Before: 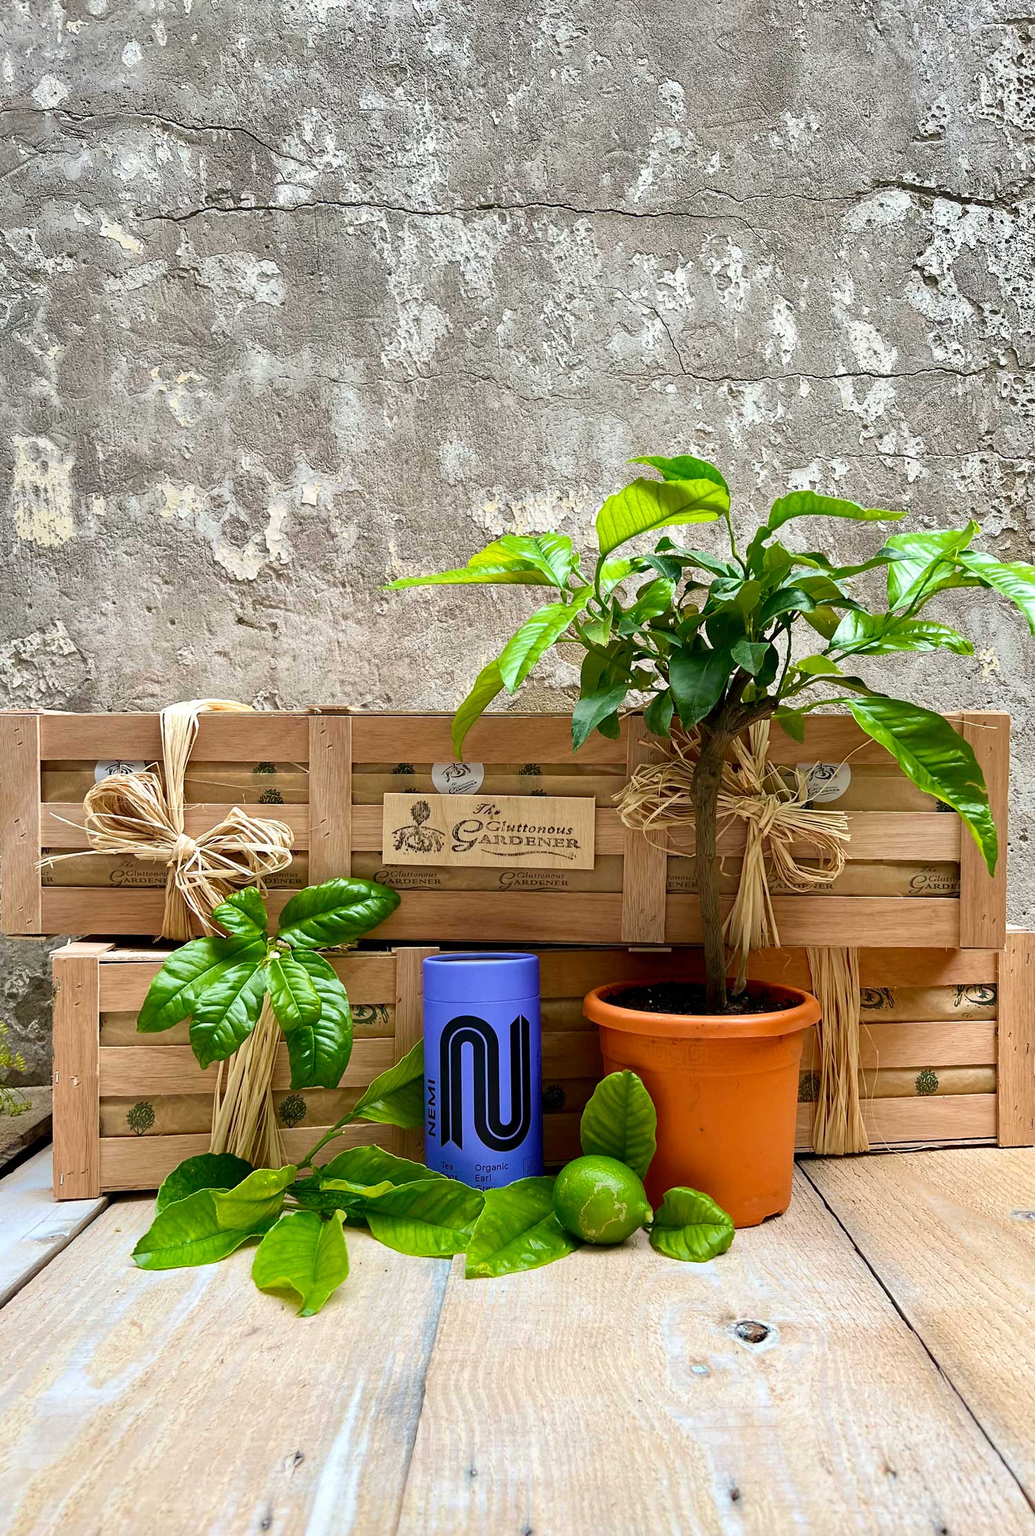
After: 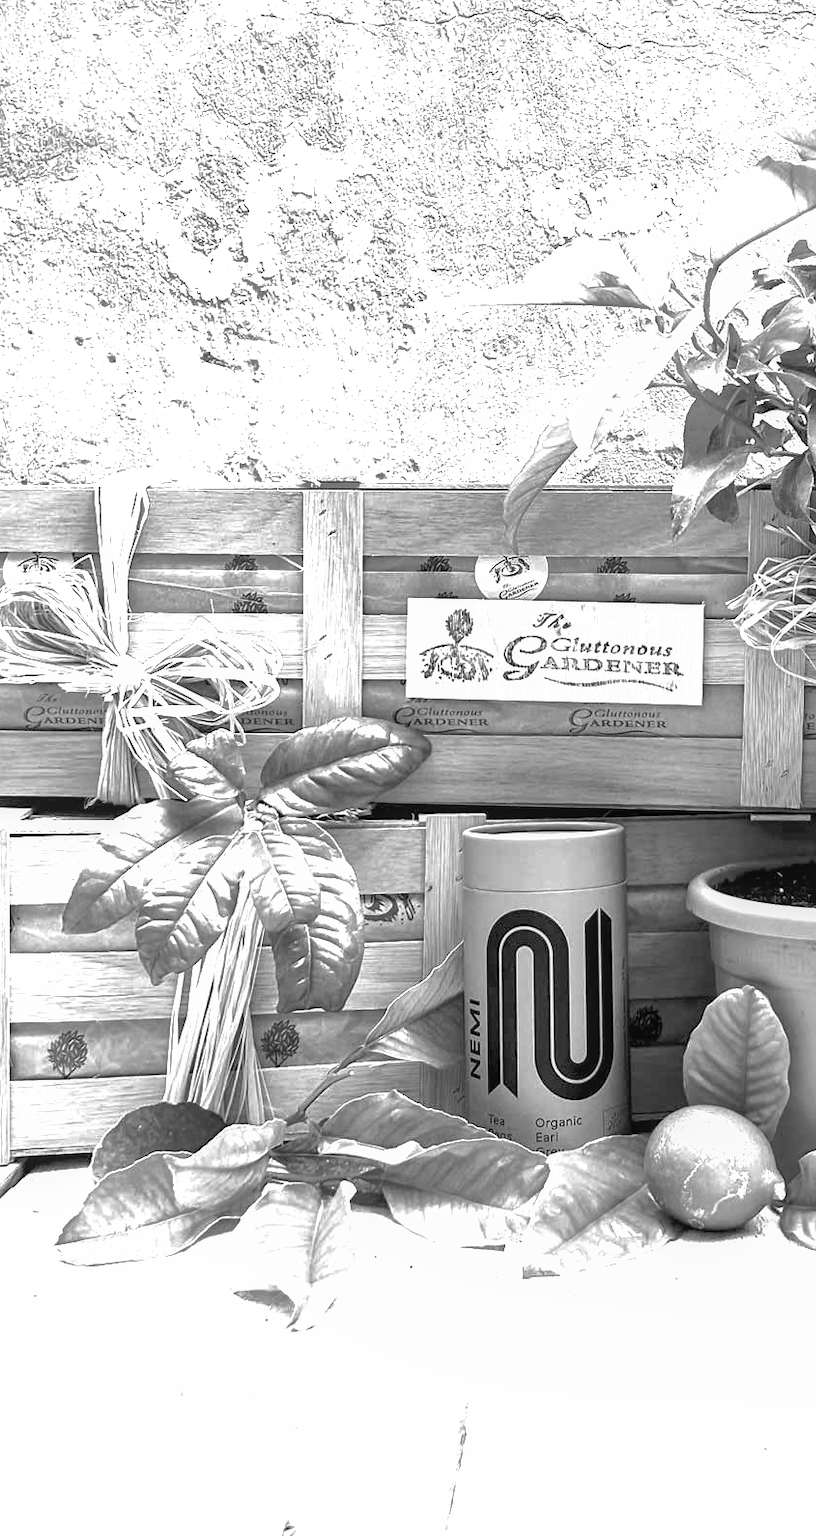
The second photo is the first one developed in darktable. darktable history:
contrast brightness saturation: saturation -1
crop: left 8.966%, top 23.852%, right 34.699%, bottom 4.703%
shadows and highlights: on, module defaults
tone equalizer: on, module defaults
local contrast: detail 110%
color balance: output saturation 120%
exposure: black level correction 0.001, exposure 1.719 EV, compensate exposure bias true, compensate highlight preservation false
